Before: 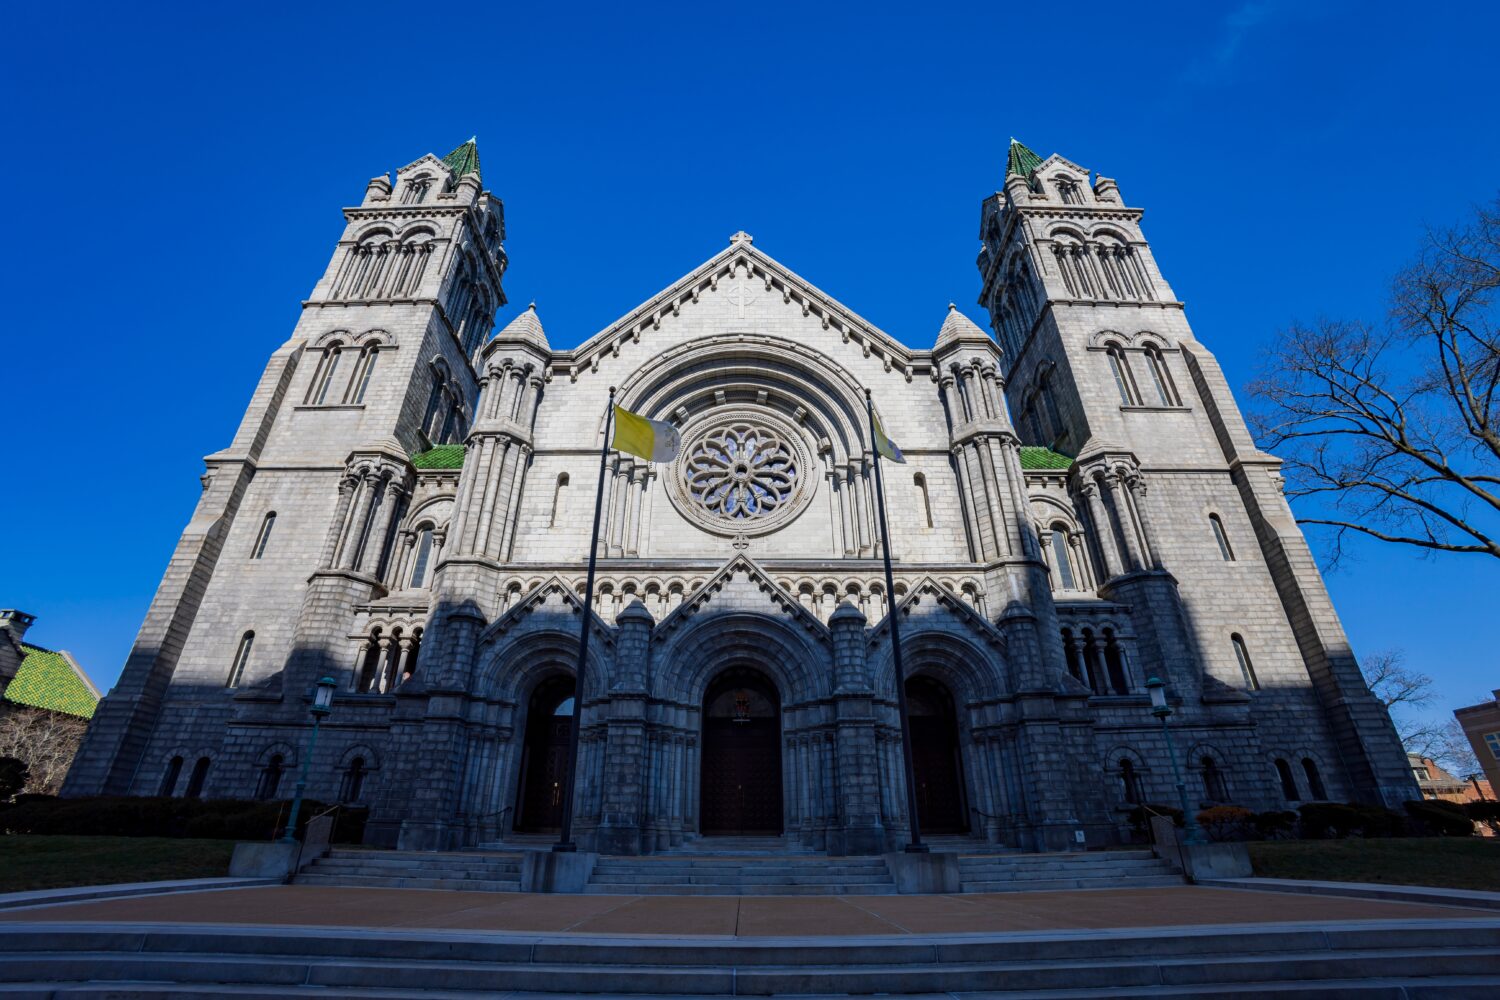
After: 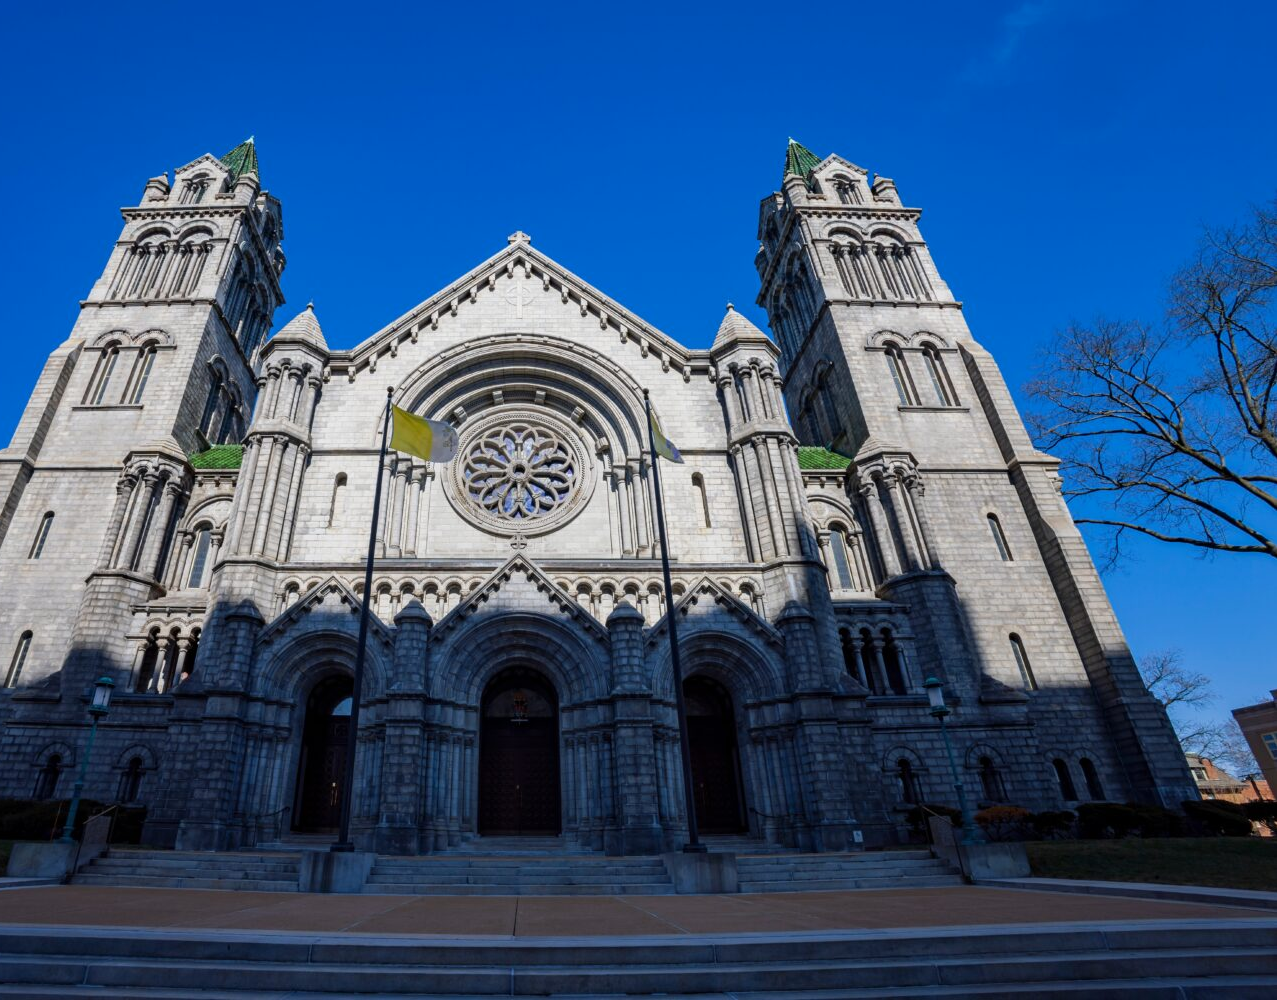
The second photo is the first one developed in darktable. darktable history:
crop and rotate: left 14.813%
levels: mode automatic, levels [0, 0.492, 0.984]
